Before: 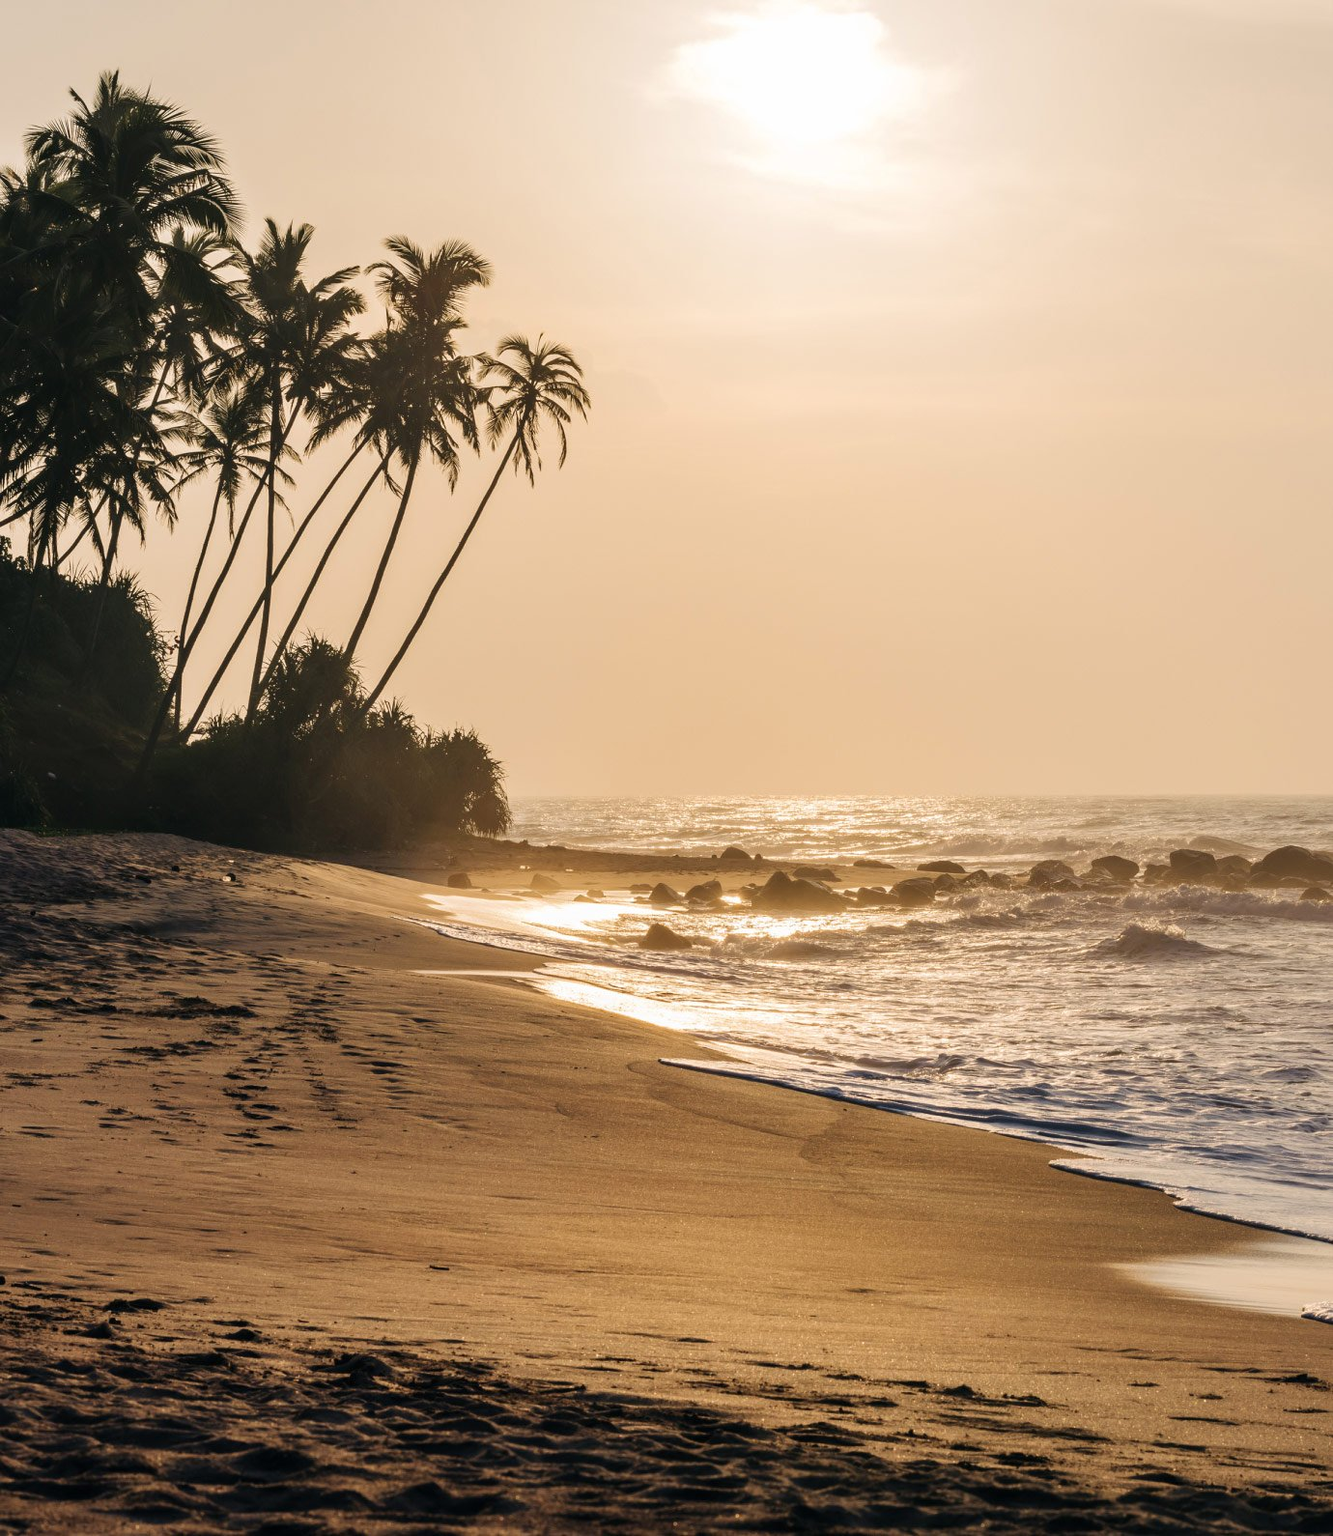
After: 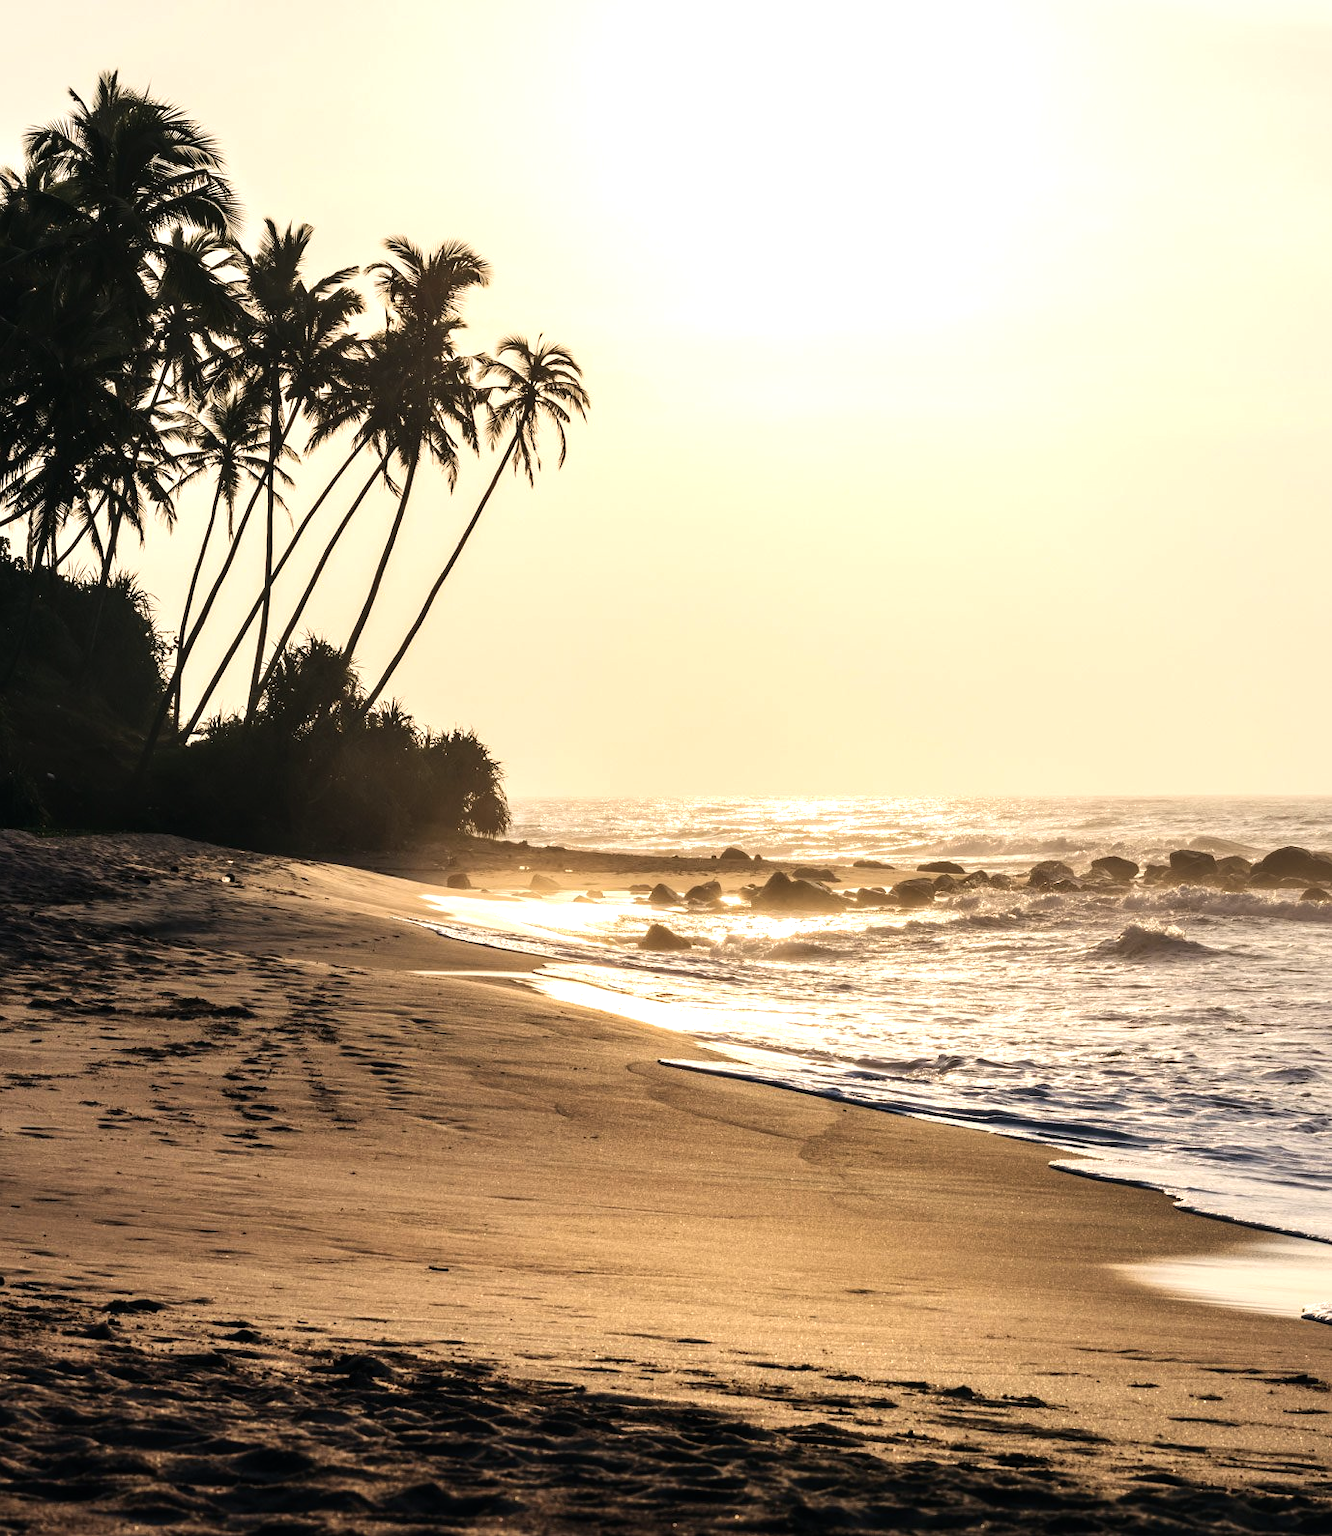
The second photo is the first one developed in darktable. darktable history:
tone equalizer: -8 EV -0.75 EV, -7 EV -0.7 EV, -6 EV -0.6 EV, -5 EV -0.4 EV, -3 EV 0.4 EV, -2 EV 0.6 EV, -1 EV 0.7 EV, +0 EV 0.75 EV, edges refinement/feathering 500, mask exposure compensation -1.57 EV, preserve details no
crop and rotate: left 0.126%
color zones: curves: ch0 [(0, 0.5) (0.143, 0.52) (0.286, 0.5) (0.429, 0.5) (0.571, 0.5) (0.714, 0.5) (0.857, 0.5) (1, 0.5)]; ch1 [(0, 0.489) (0.155, 0.45) (0.286, 0.466) (0.429, 0.5) (0.571, 0.5) (0.714, 0.5) (0.857, 0.5) (1, 0.489)]
